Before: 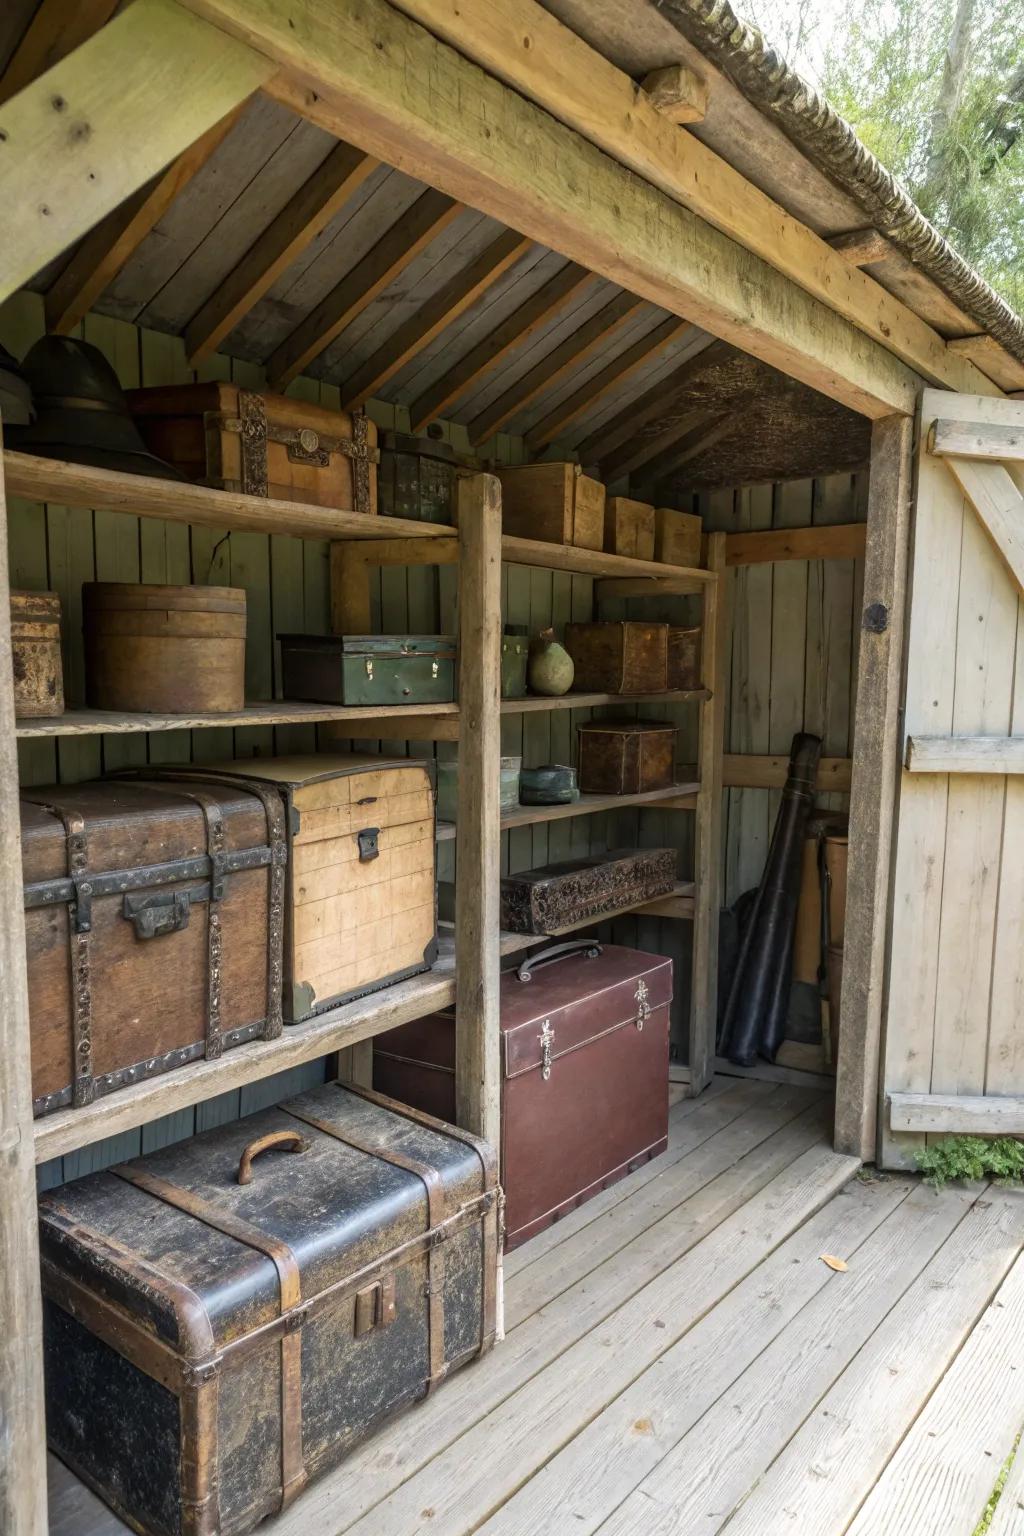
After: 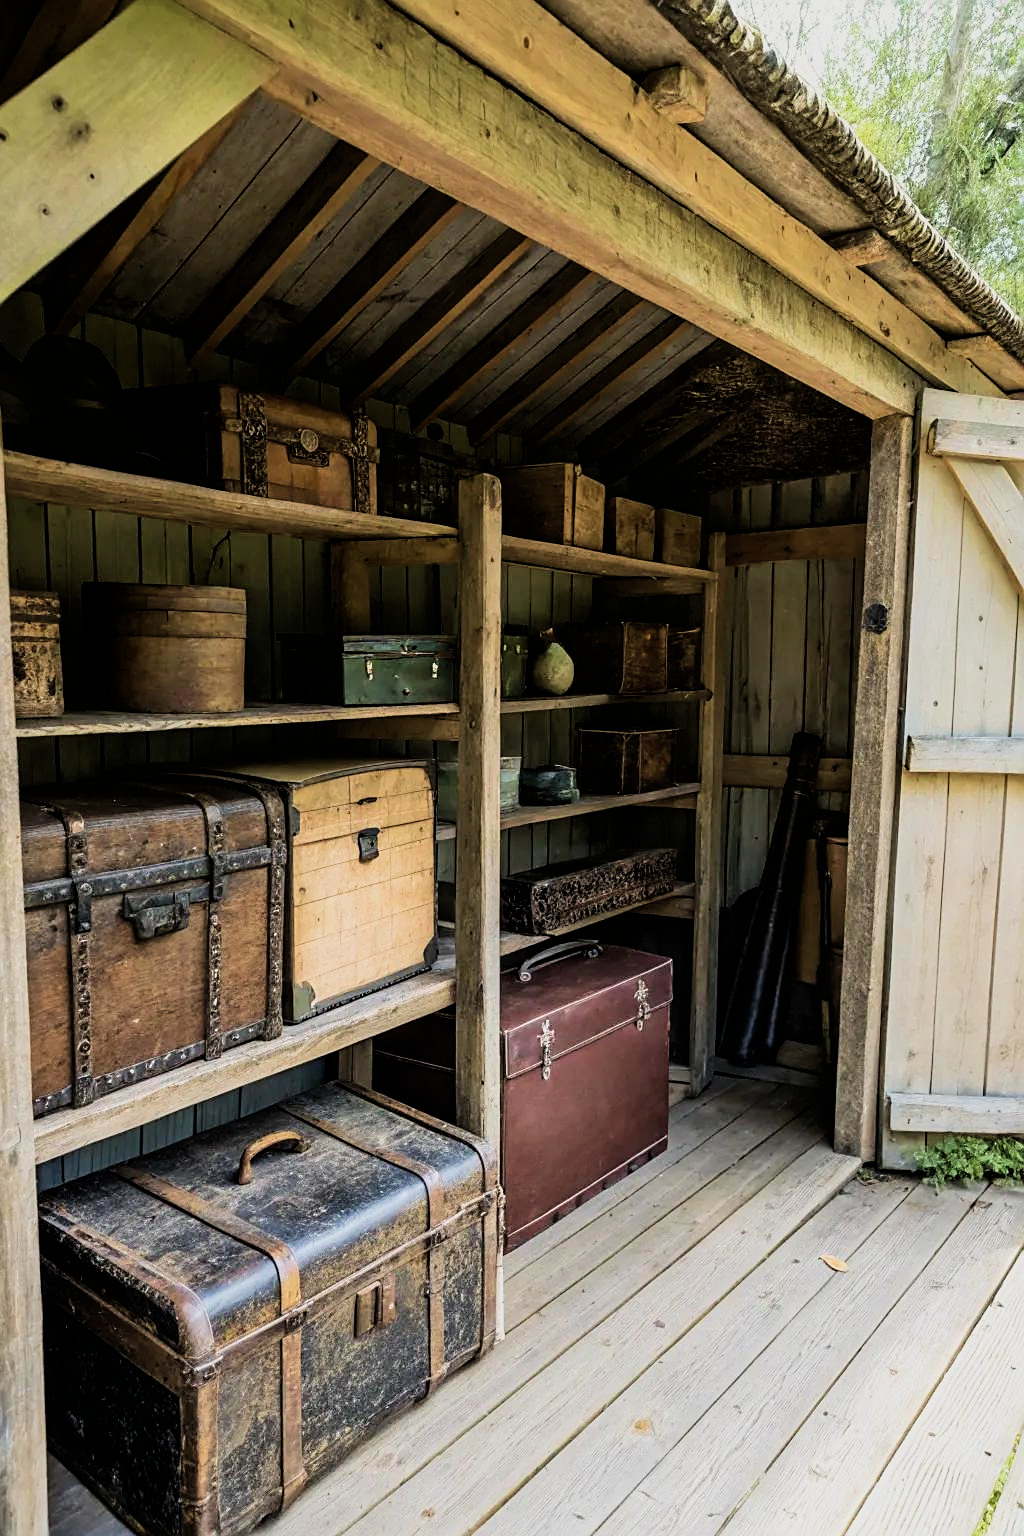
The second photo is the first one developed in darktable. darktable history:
filmic rgb: black relative exposure -5.07 EV, white relative exposure 3.97 EV, hardness 2.89, contrast 1.384, highlights saturation mix -29.62%
velvia: strength 36.7%
sharpen: on, module defaults
